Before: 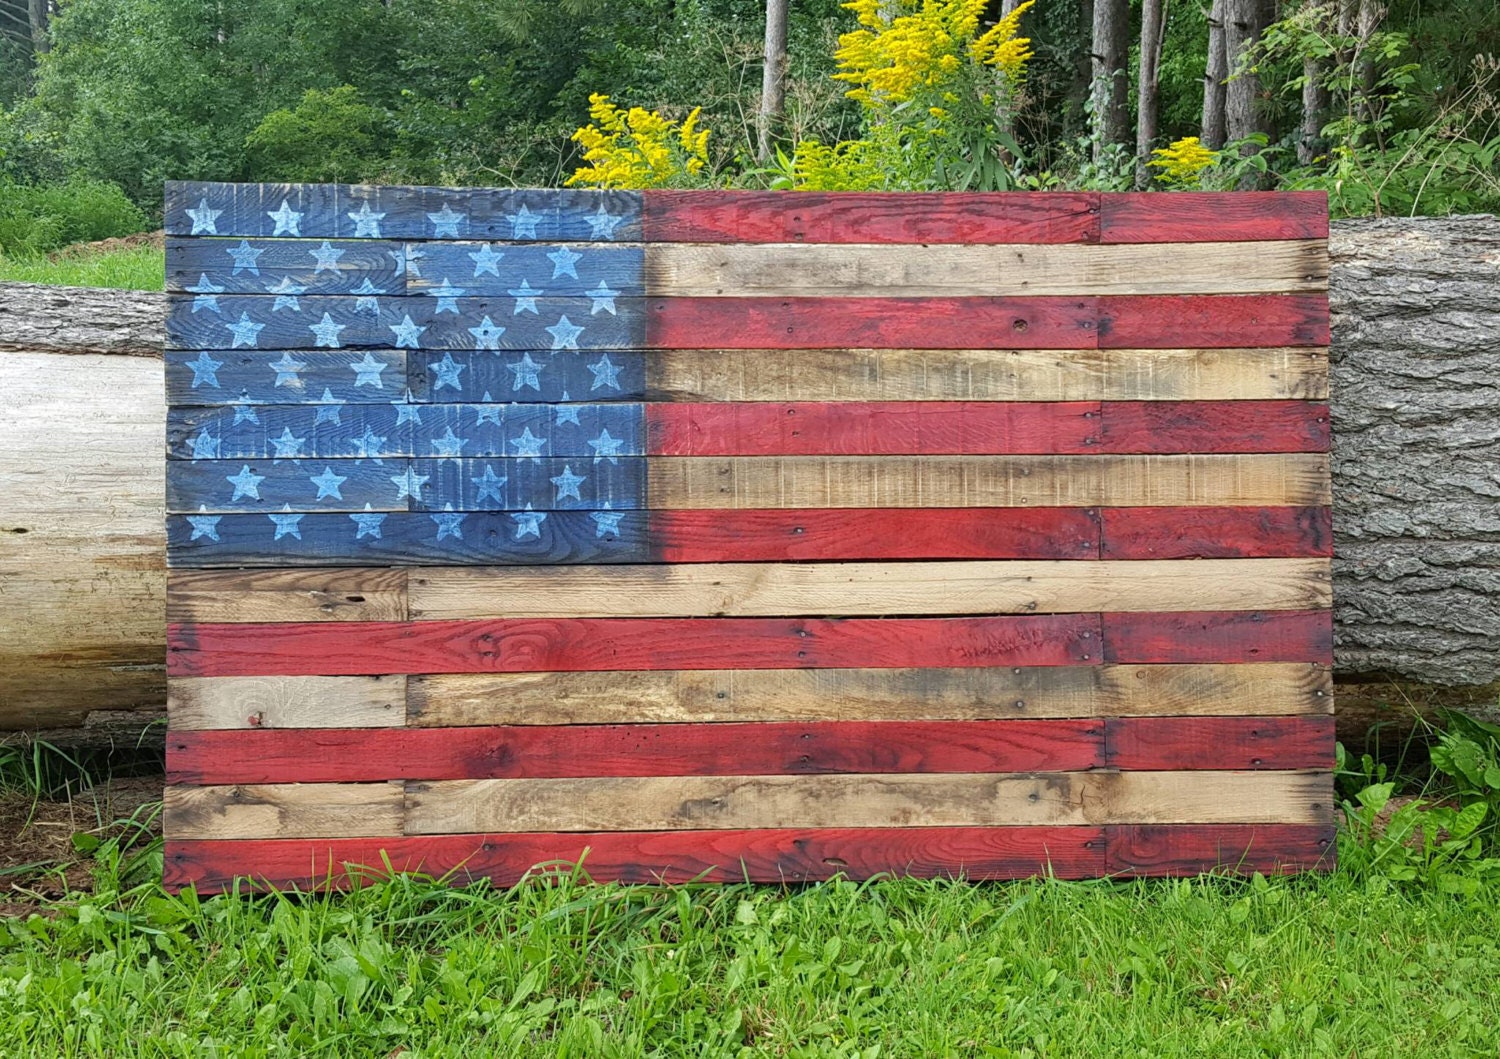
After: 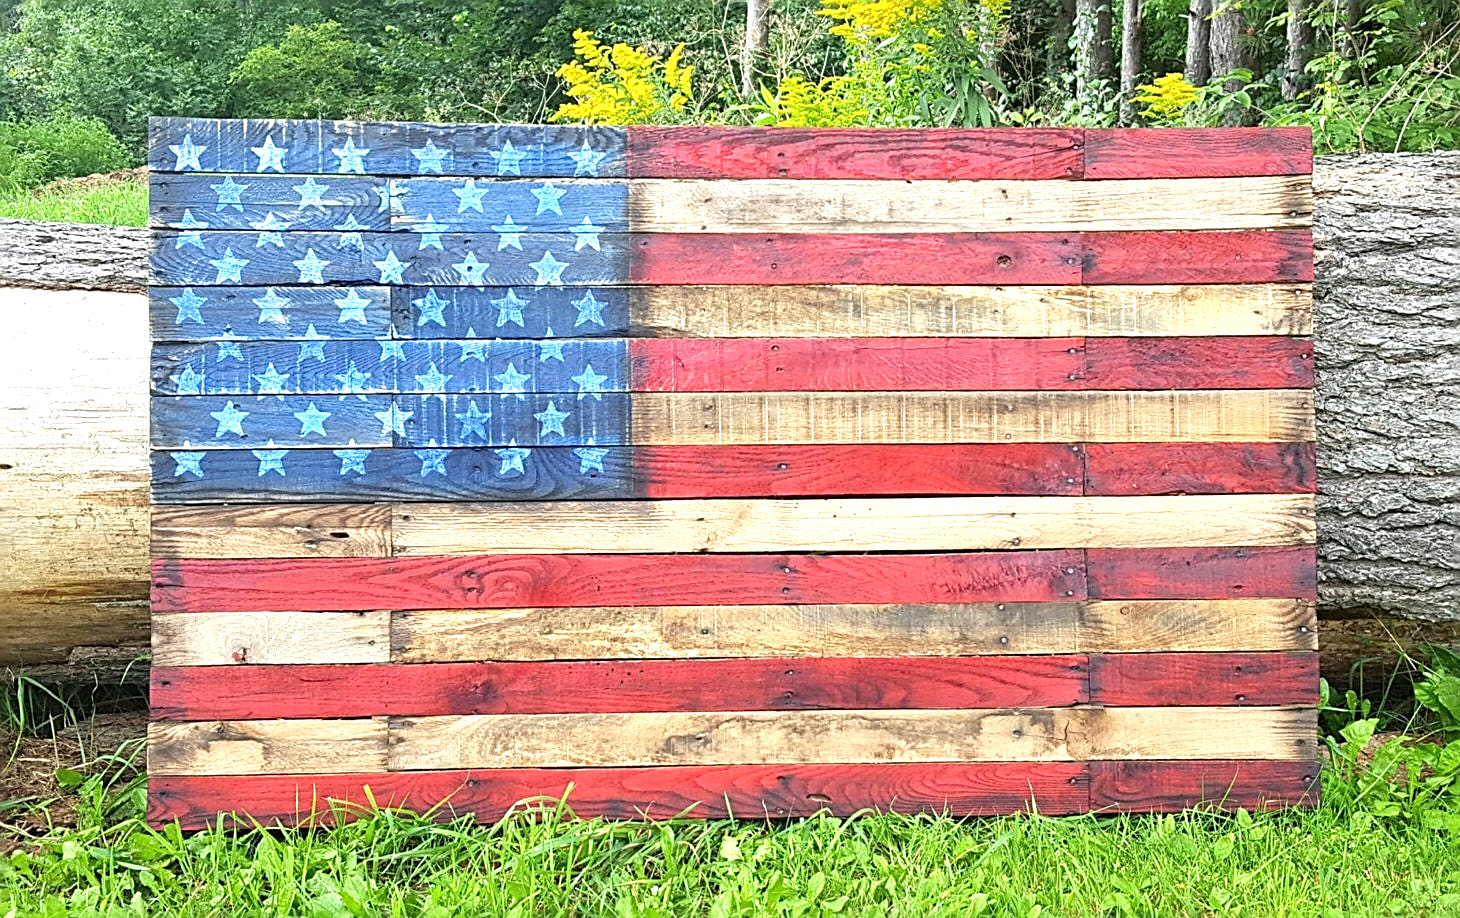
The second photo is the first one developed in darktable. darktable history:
exposure: black level correction 0, exposure 0.948 EV, compensate highlight preservation false
crop: left 1.076%, top 6.095%, right 1.59%, bottom 7.168%
tone equalizer: on, module defaults
sharpen: radius 2.534, amount 0.62
